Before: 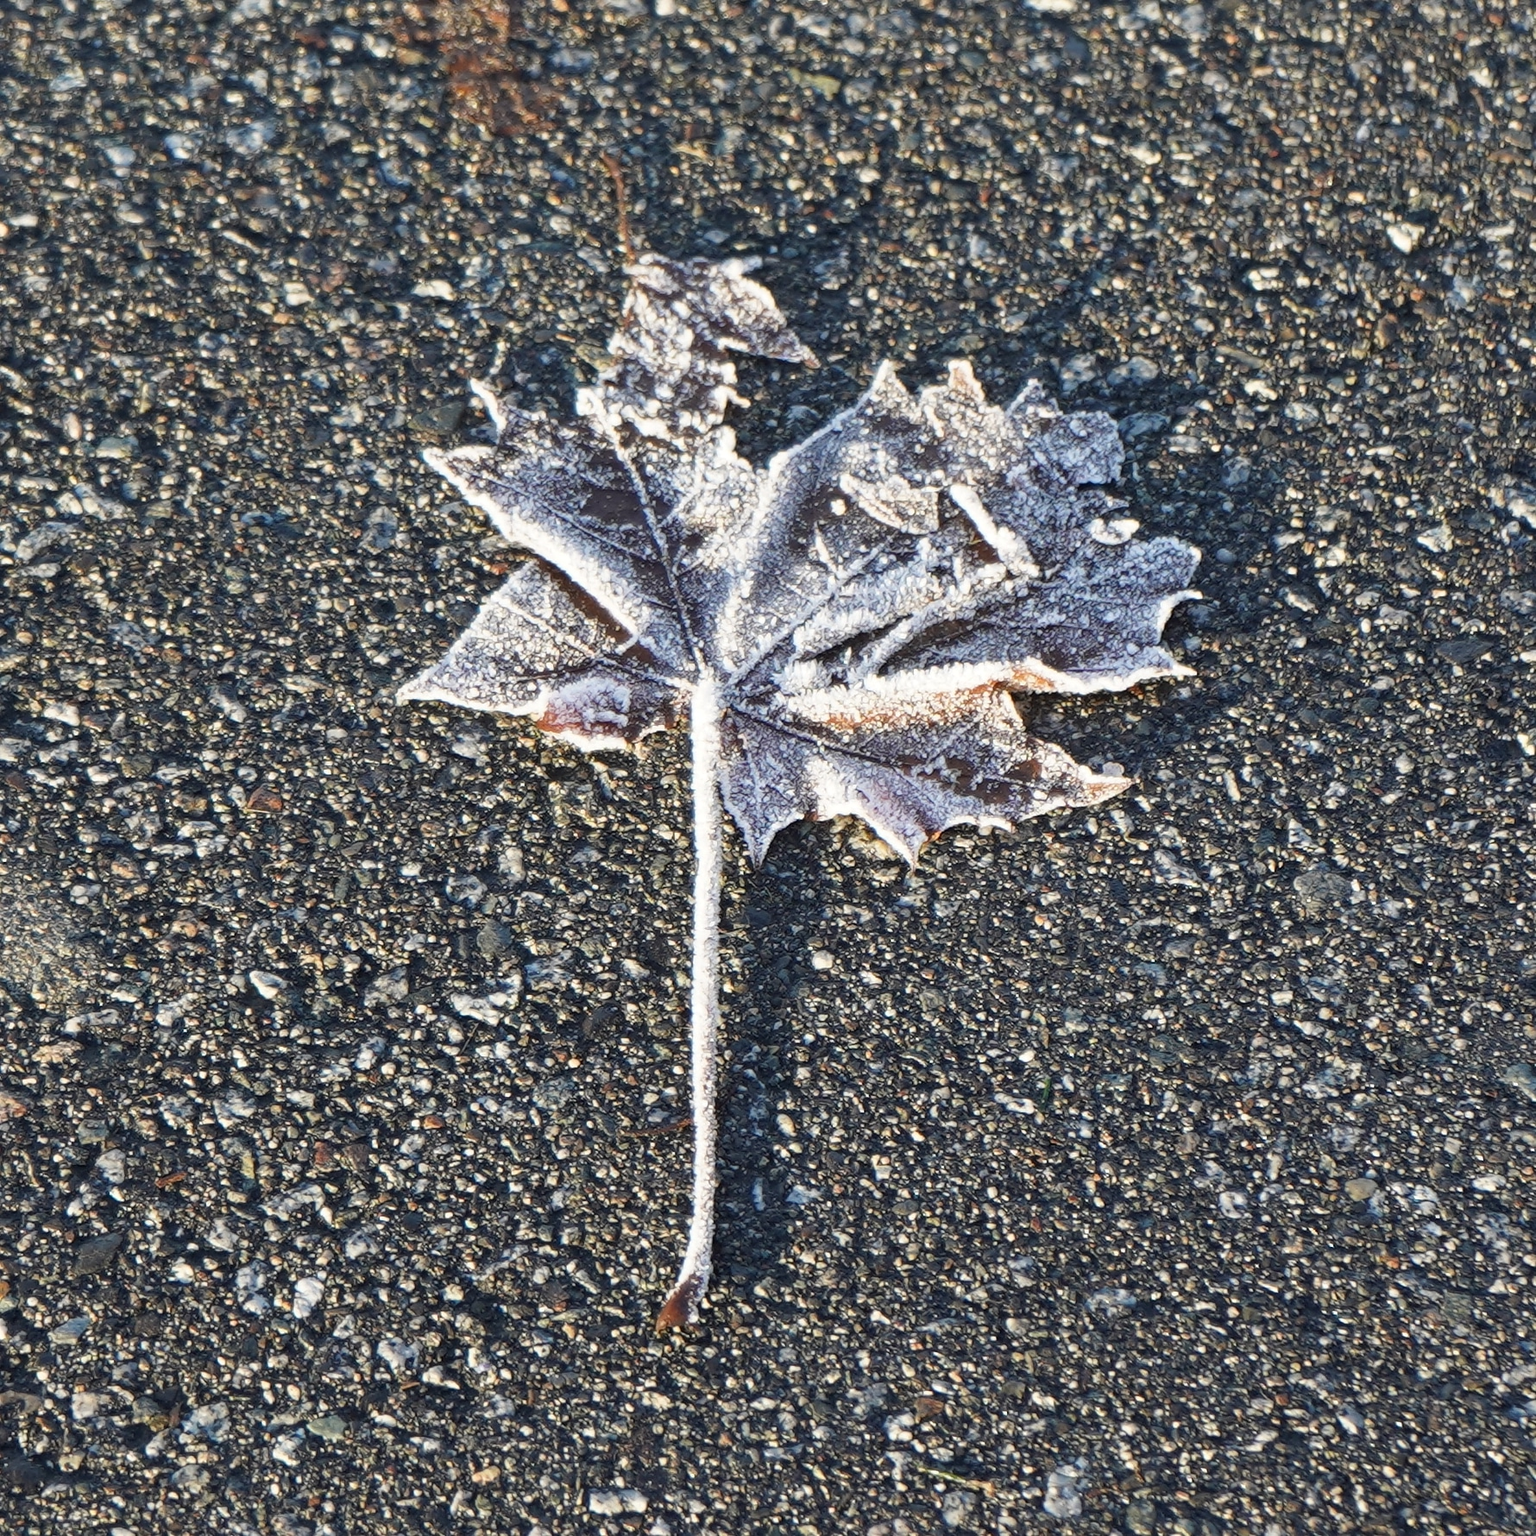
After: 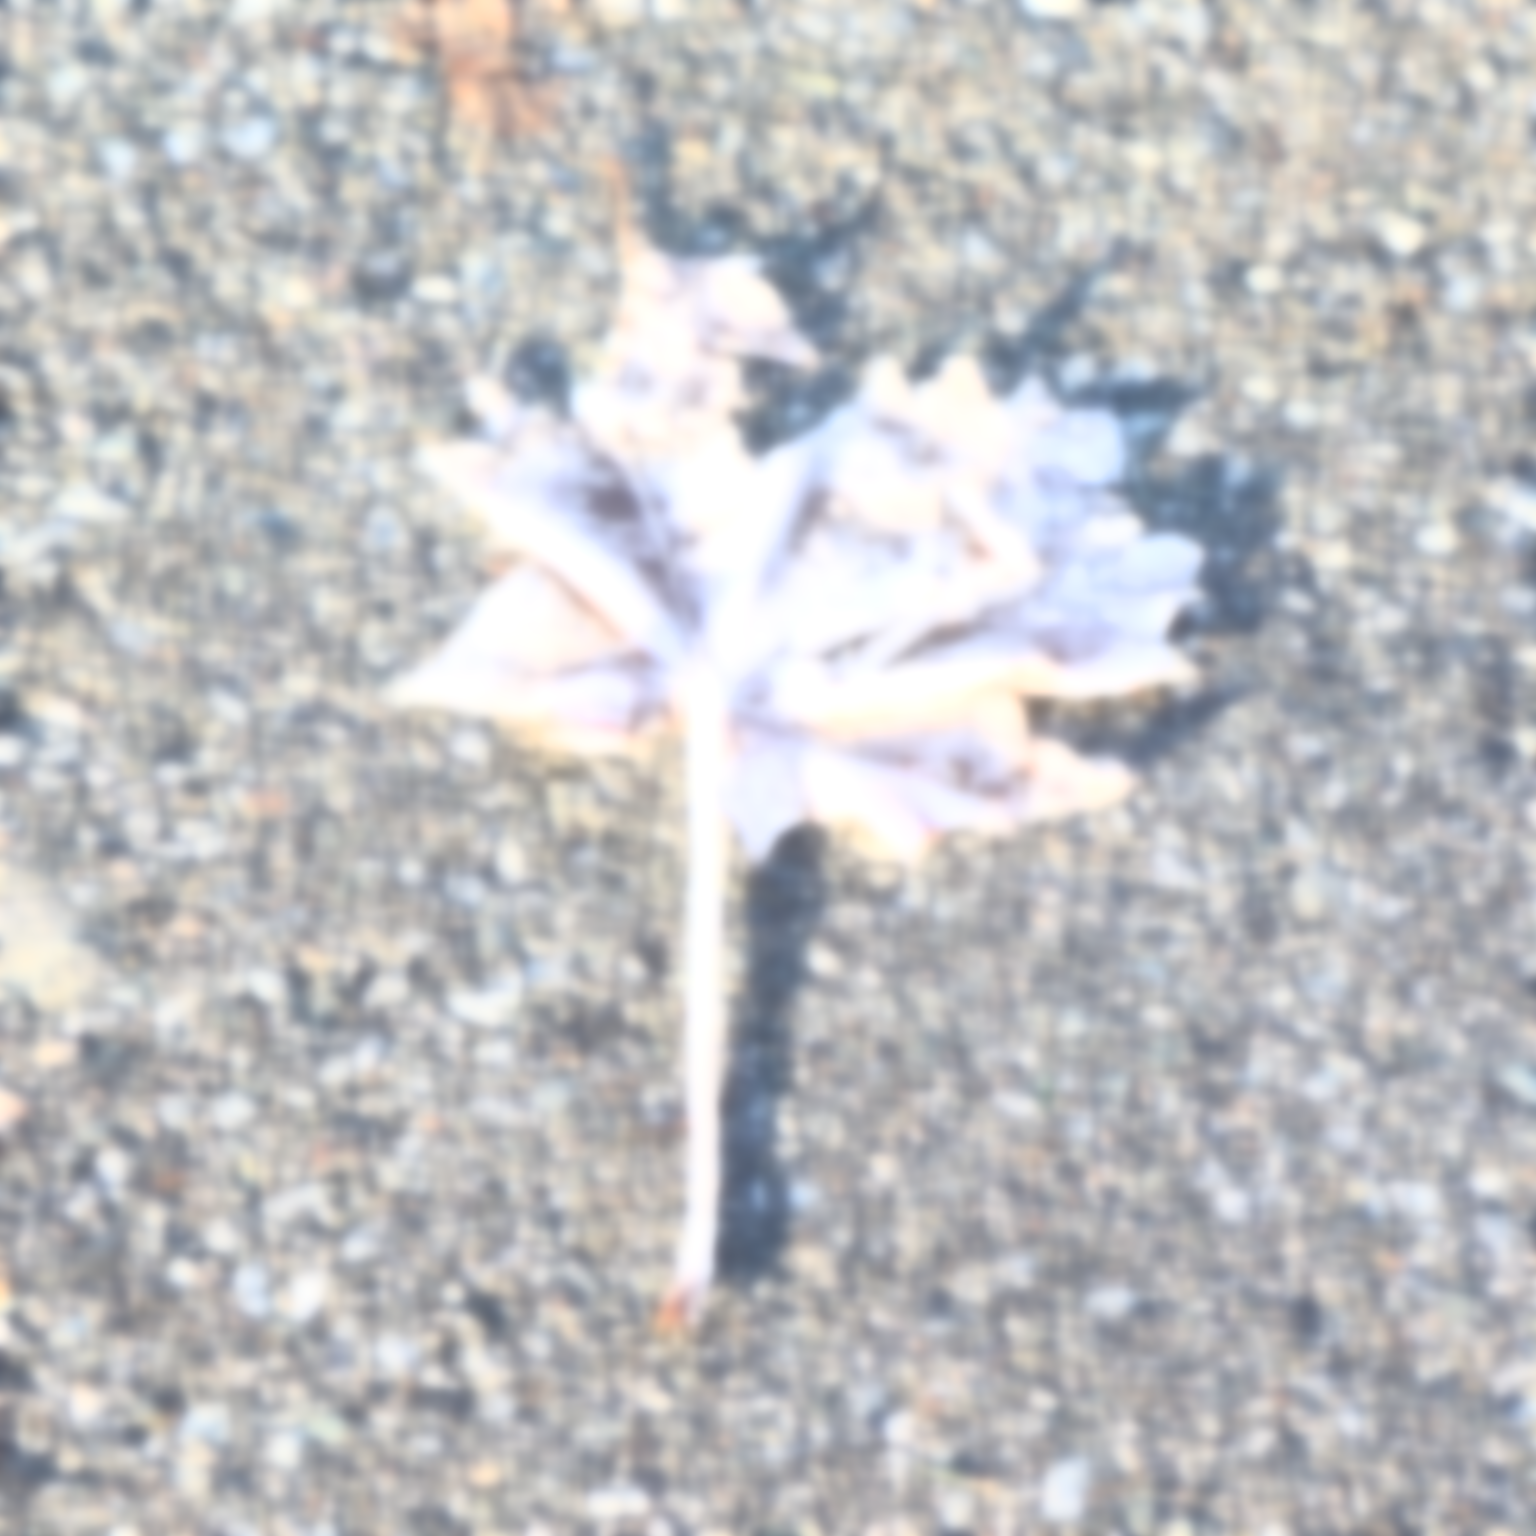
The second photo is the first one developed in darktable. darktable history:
contrast brightness saturation: contrast 0.43, brightness 0.56, saturation -0.19
exposure: black level correction 0, exposure 1 EV, compensate exposure bias true, compensate highlight preservation false
lowpass: on, module defaults
tone equalizer: on, module defaults
velvia: strength 32%, mid-tones bias 0.2
